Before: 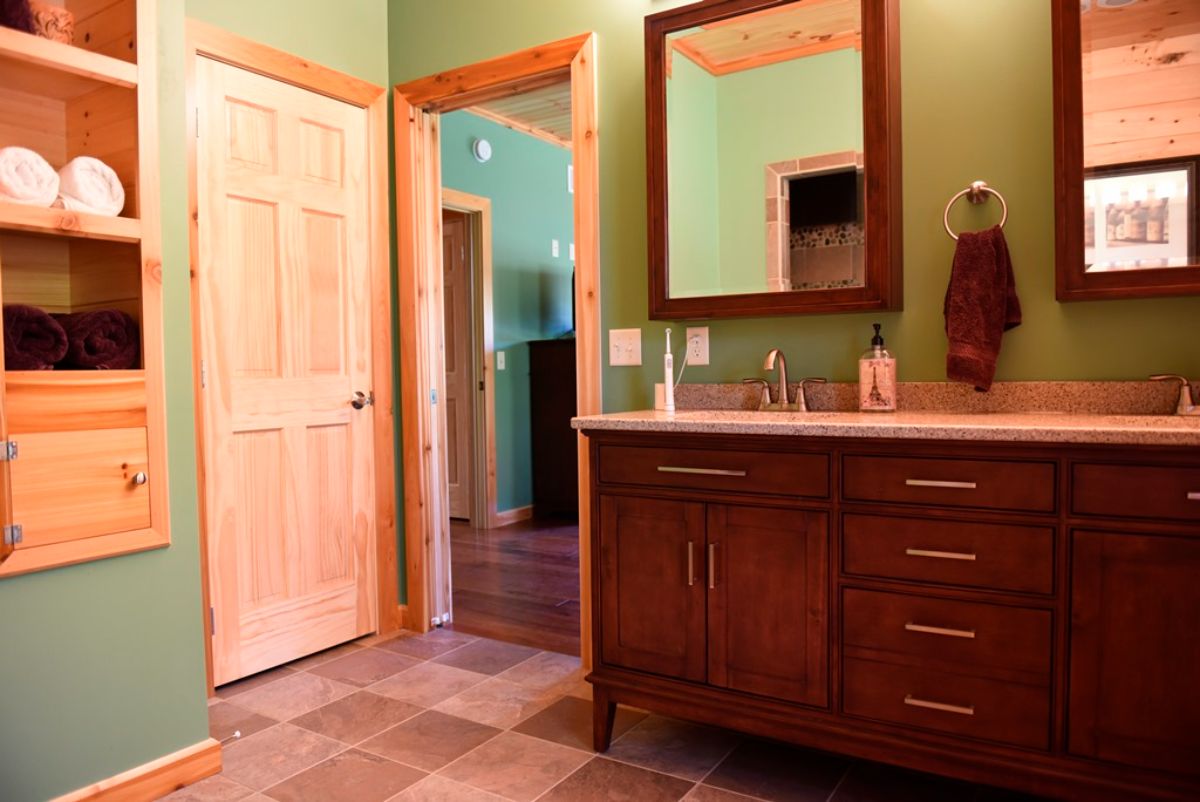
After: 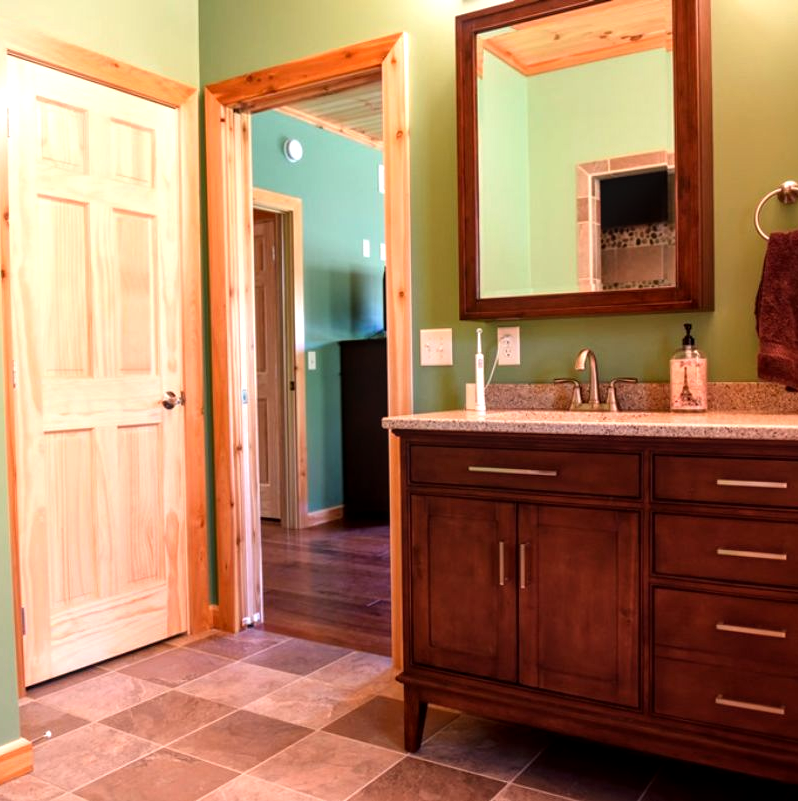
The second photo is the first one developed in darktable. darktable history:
local contrast: on, module defaults
crop and rotate: left 15.783%, right 17.663%
tone equalizer: -8 EV -0.412 EV, -7 EV -0.411 EV, -6 EV -0.362 EV, -5 EV -0.215 EV, -3 EV 0.19 EV, -2 EV 0.334 EV, -1 EV 0.406 EV, +0 EV 0.41 EV
